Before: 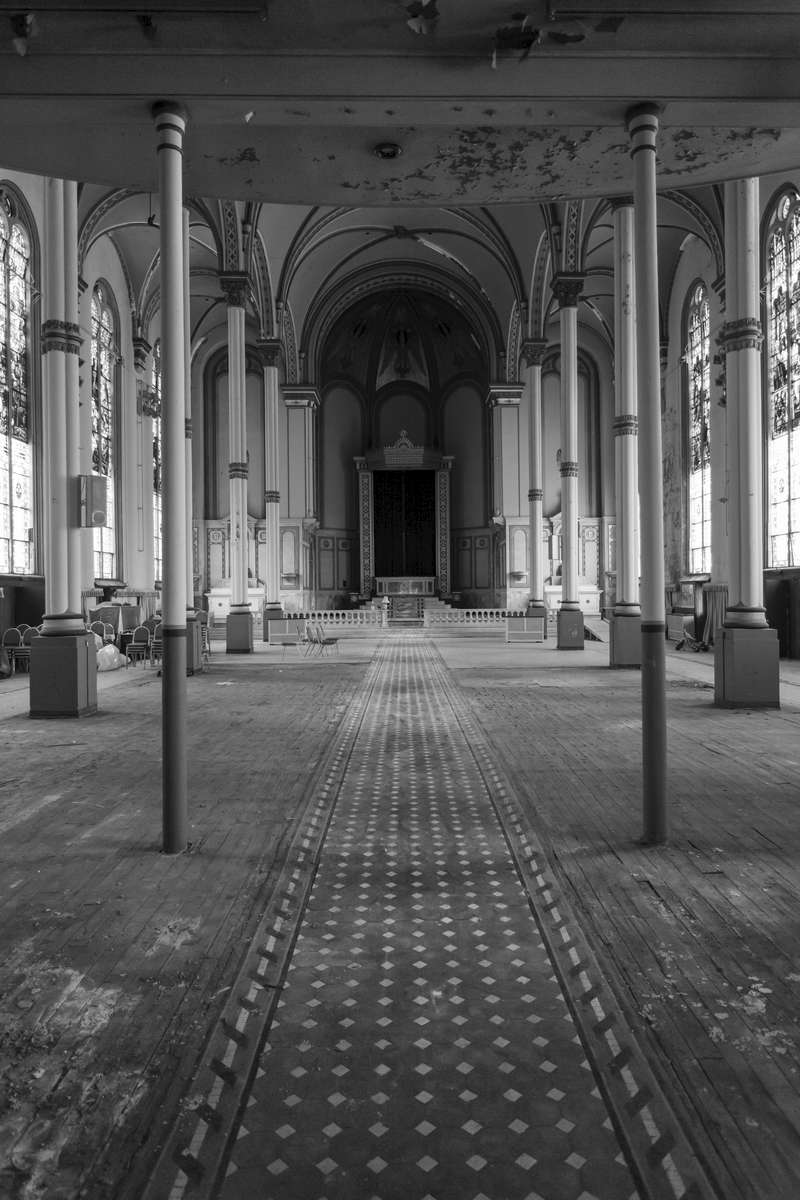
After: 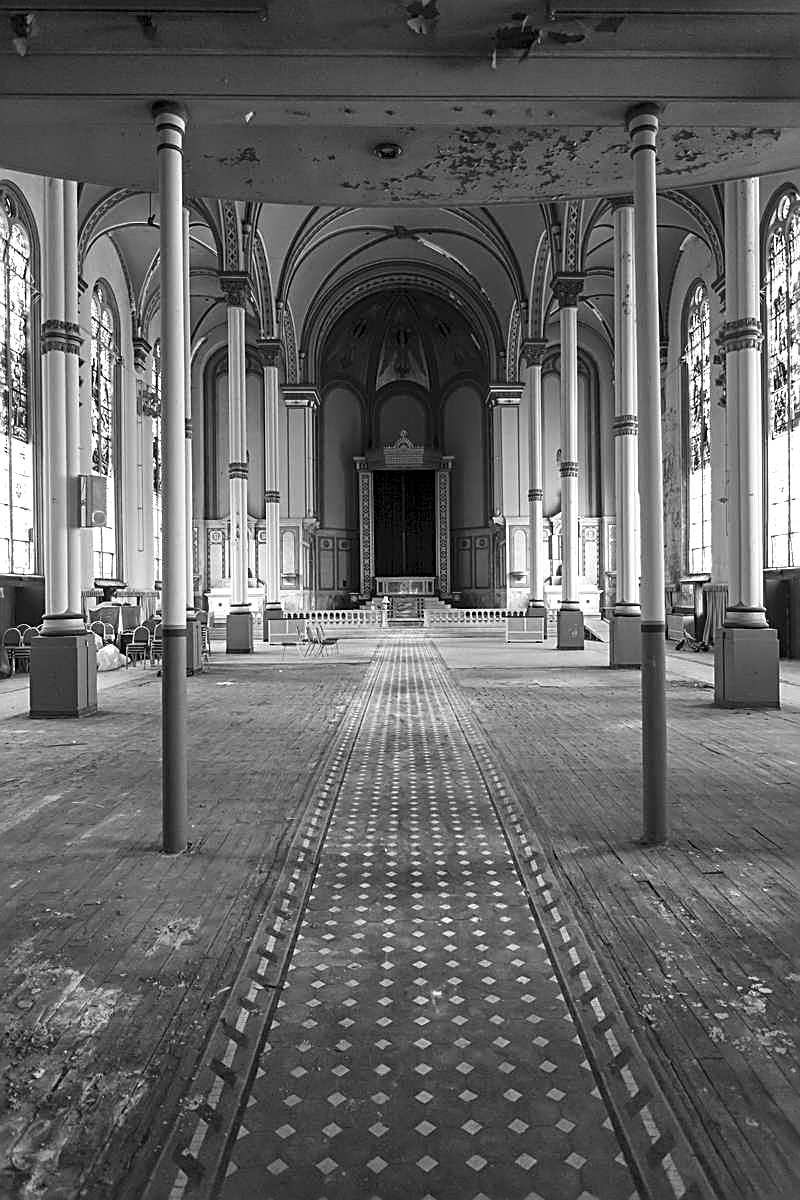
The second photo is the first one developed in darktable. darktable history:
exposure: exposure 0.6 EV, compensate exposure bias true, compensate highlight preservation false
sharpen: amount 0.907
